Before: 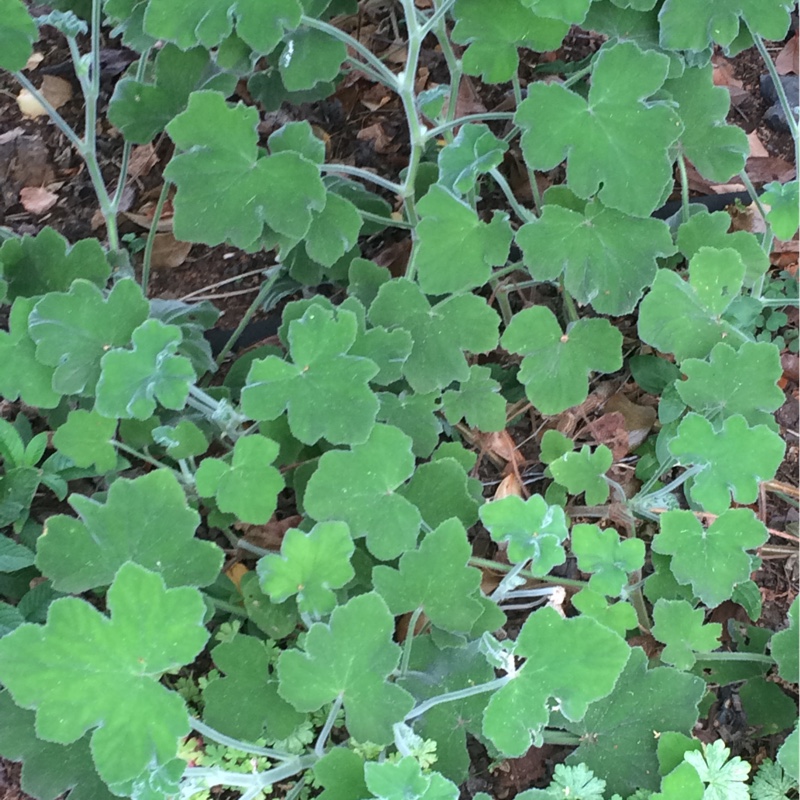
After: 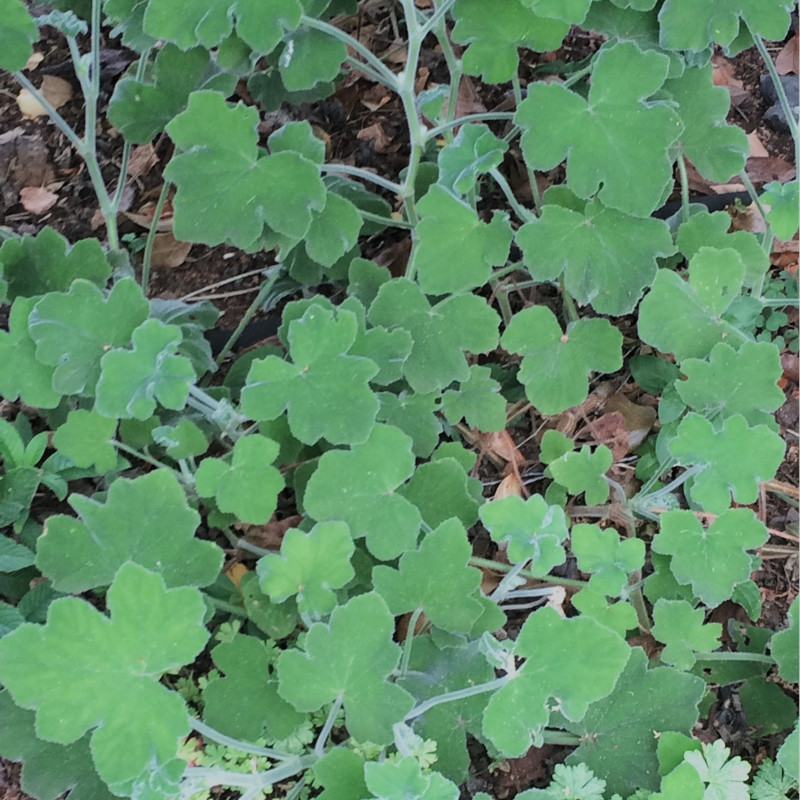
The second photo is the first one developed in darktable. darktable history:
filmic rgb: black relative exposure -7.65 EV, white relative exposure 4.56 EV, hardness 3.61, contrast 1, color science v5 (2021), contrast in shadows safe, contrast in highlights safe
